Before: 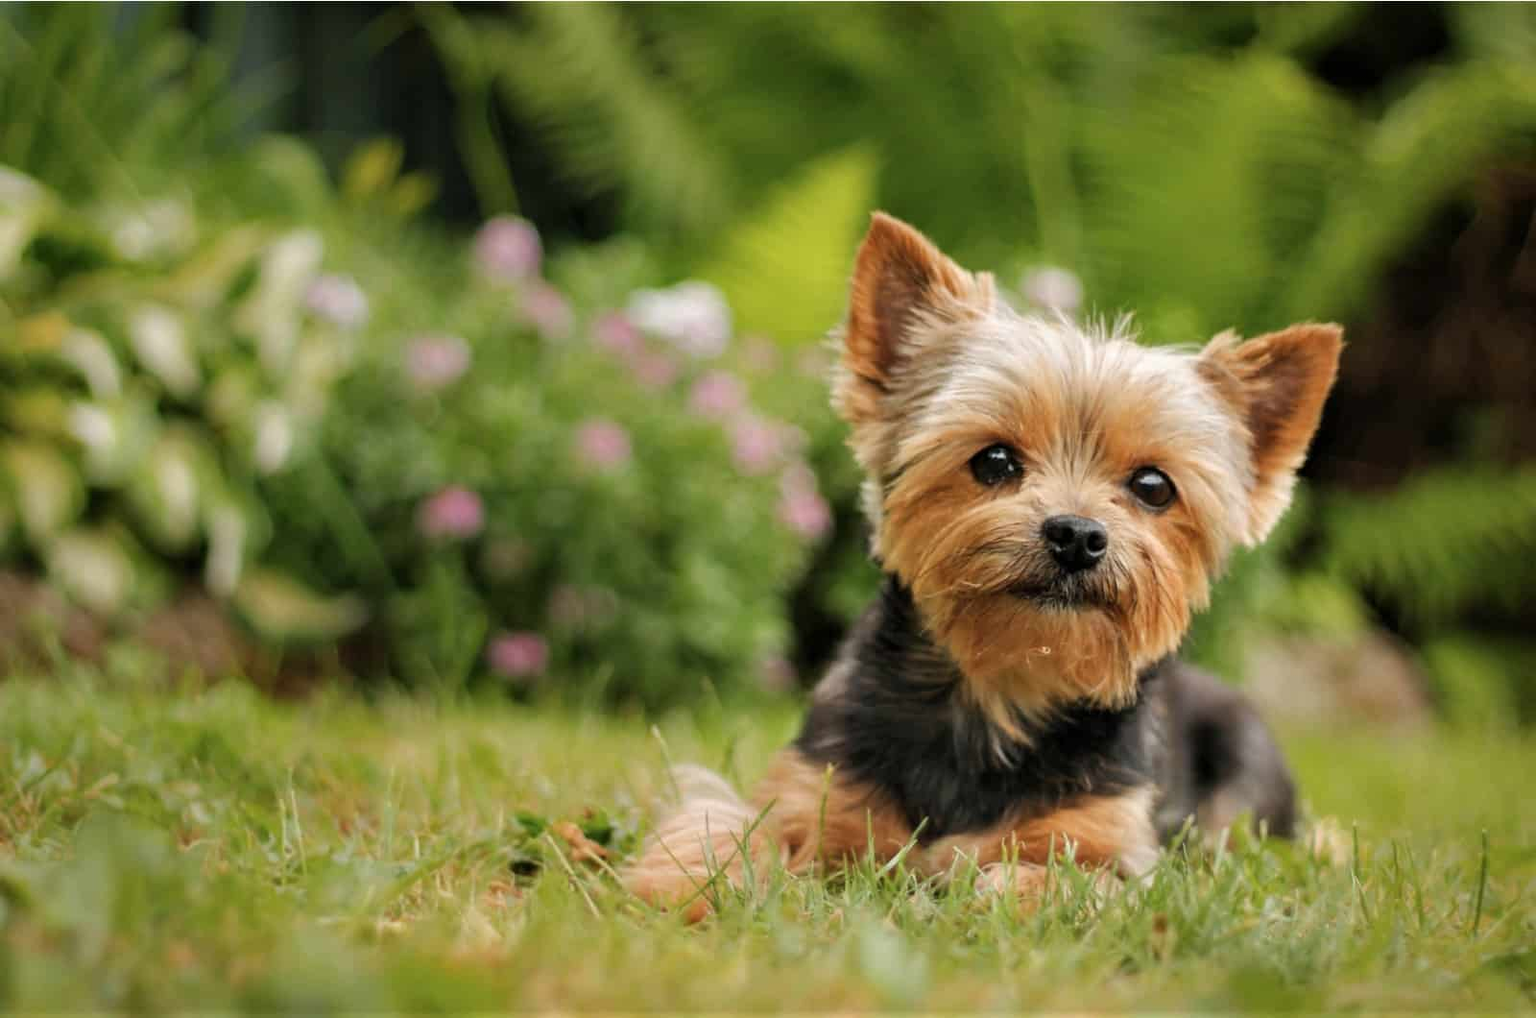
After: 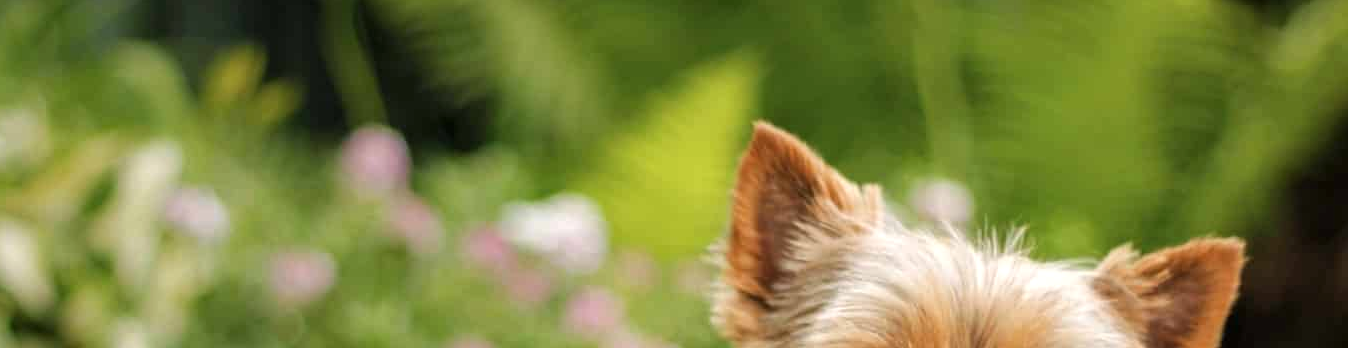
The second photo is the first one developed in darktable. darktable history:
crop and rotate: left 9.654%, top 9.404%, right 6.087%, bottom 57.726%
exposure: exposure 0.197 EV, compensate highlight preservation false
